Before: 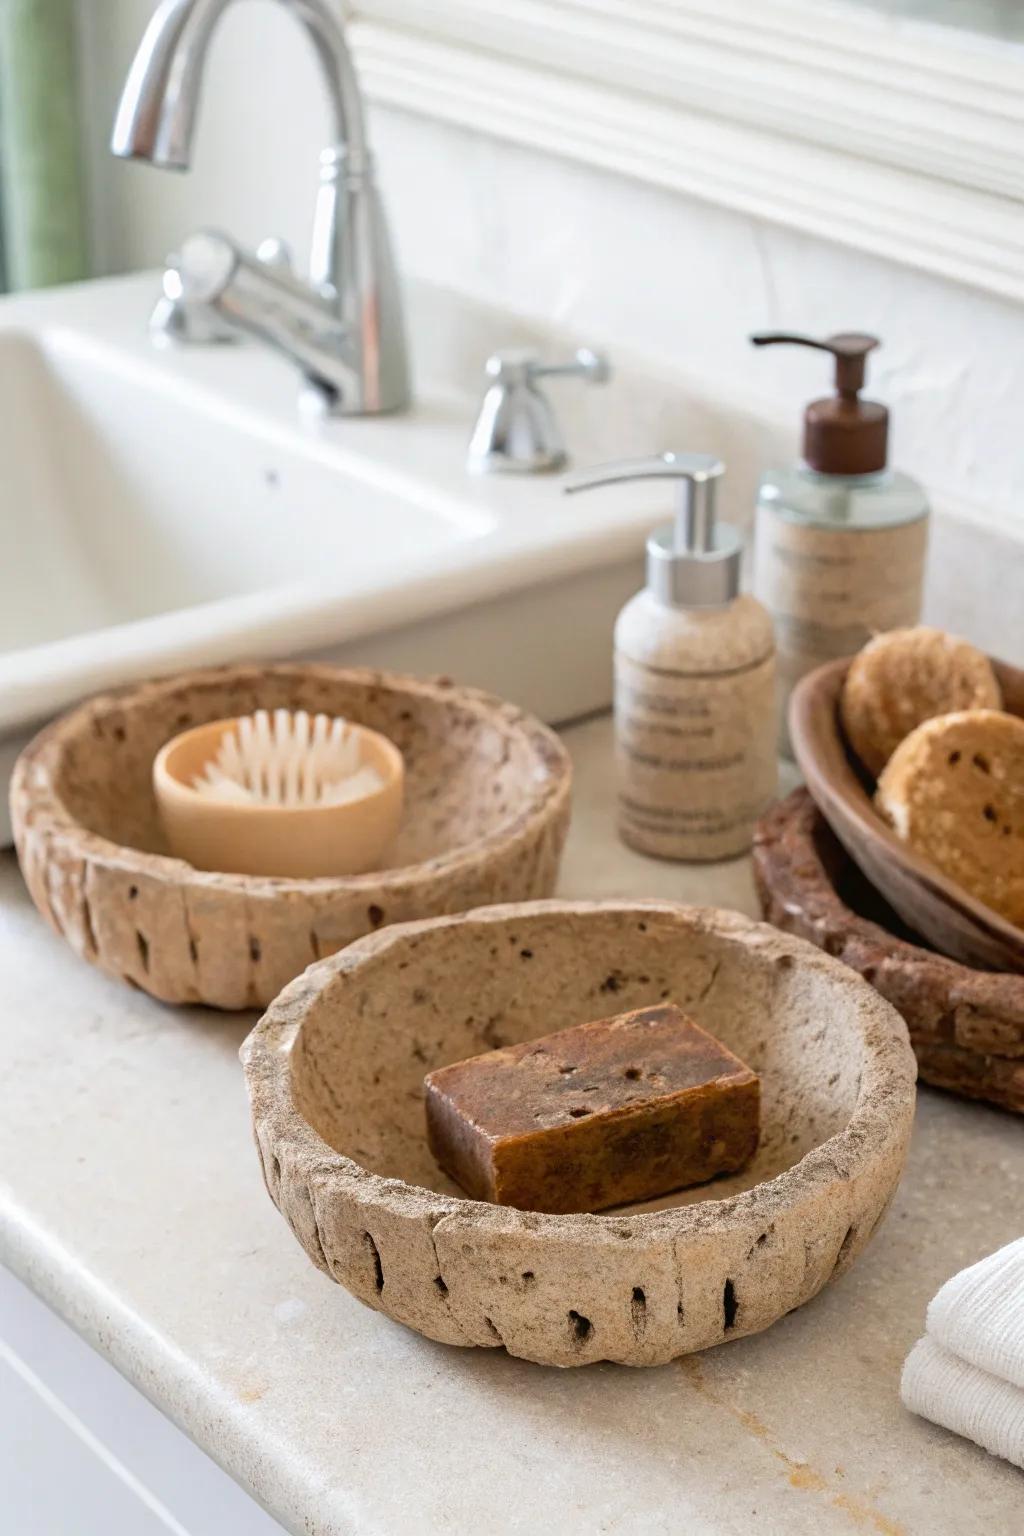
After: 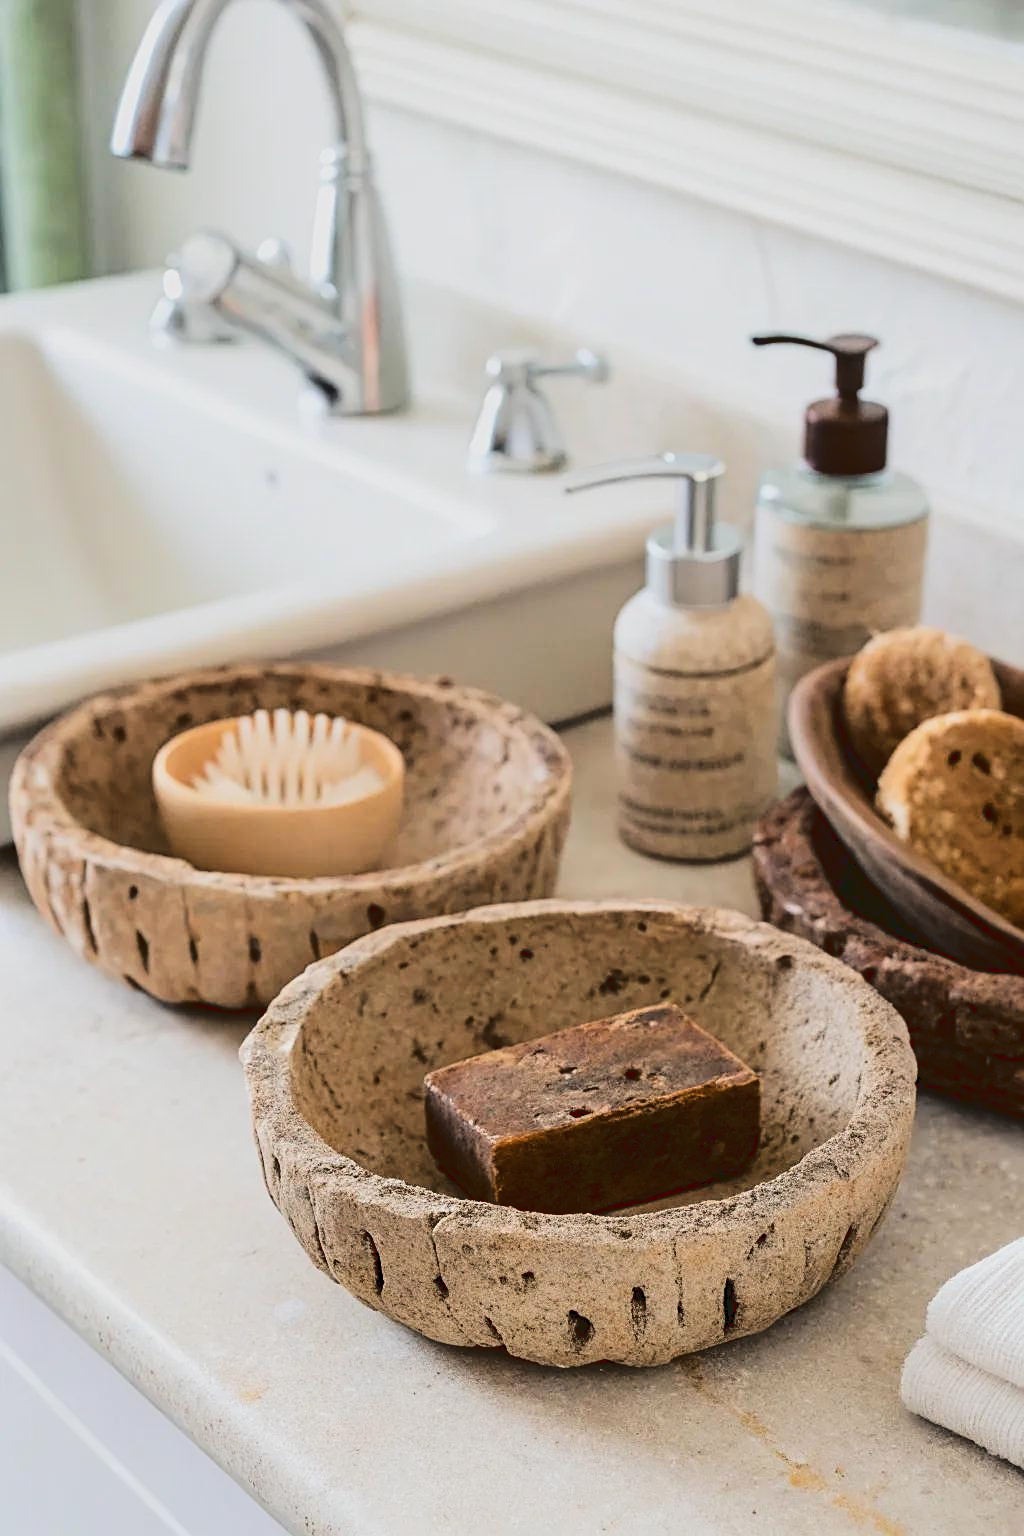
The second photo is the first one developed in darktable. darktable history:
sharpen: on, module defaults
exposure: exposure -0.543 EV, compensate highlight preservation false
base curve: curves: ch0 [(0, 0) (0.472, 0.508) (1, 1)]
tone curve: curves: ch0 [(0, 0) (0.003, 0.084) (0.011, 0.084) (0.025, 0.084) (0.044, 0.084) (0.069, 0.085) (0.1, 0.09) (0.136, 0.1) (0.177, 0.119) (0.224, 0.144) (0.277, 0.205) (0.335, 0.298) (0.399, 0.417) (0.468, 0.525) (0.543, 0.631) (0.623, 0.72) (0.709, 0.8) (0.801, 0.867) (0.898, 0.934) (1, 1)], color space Lab, linked channels
